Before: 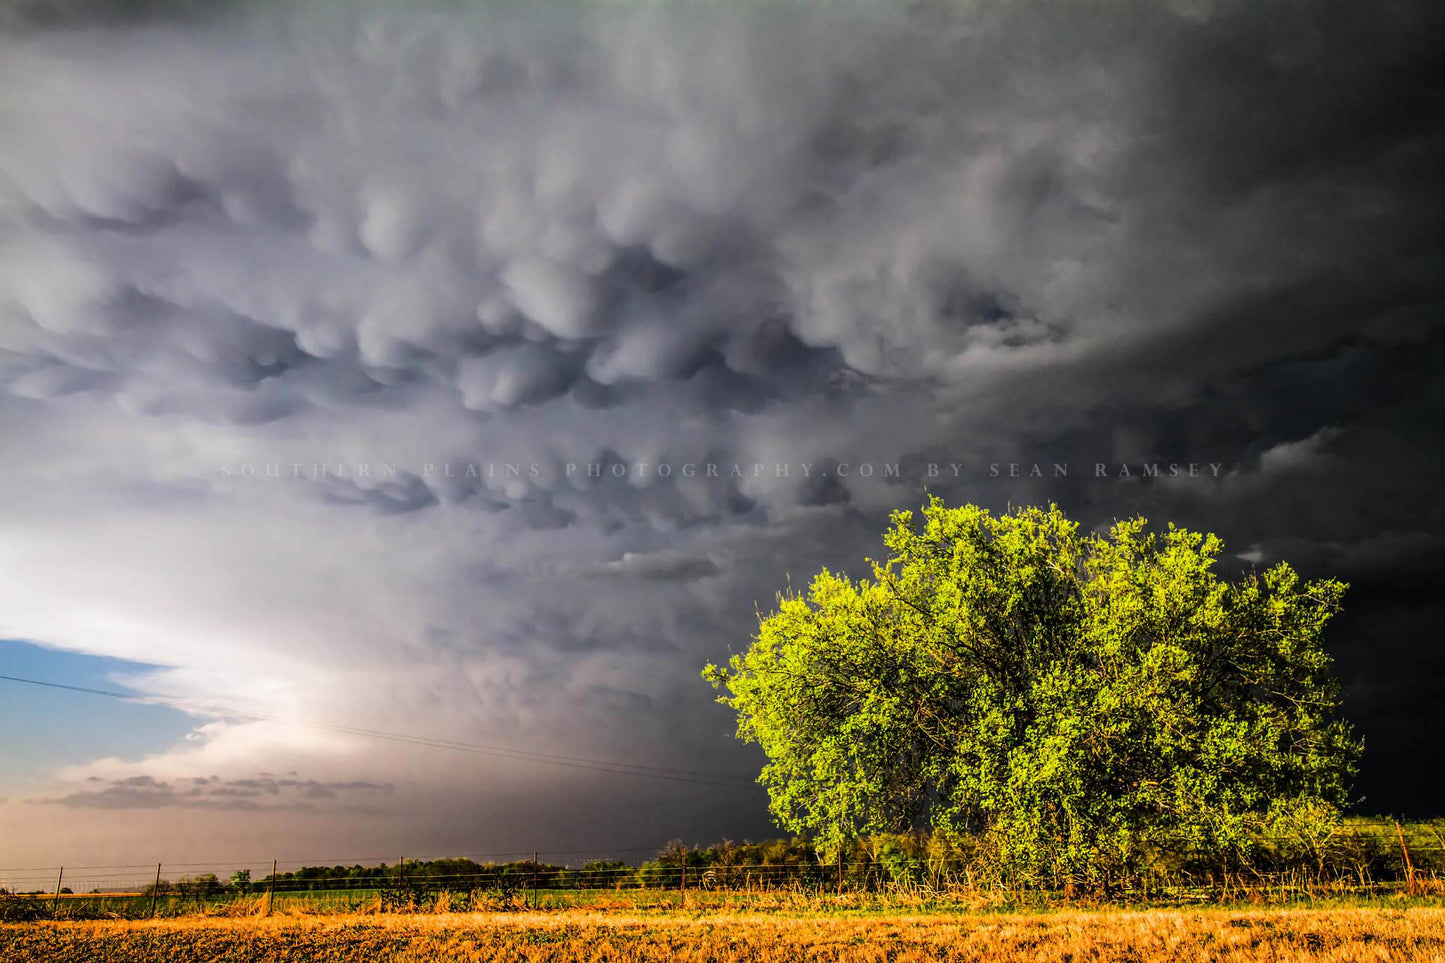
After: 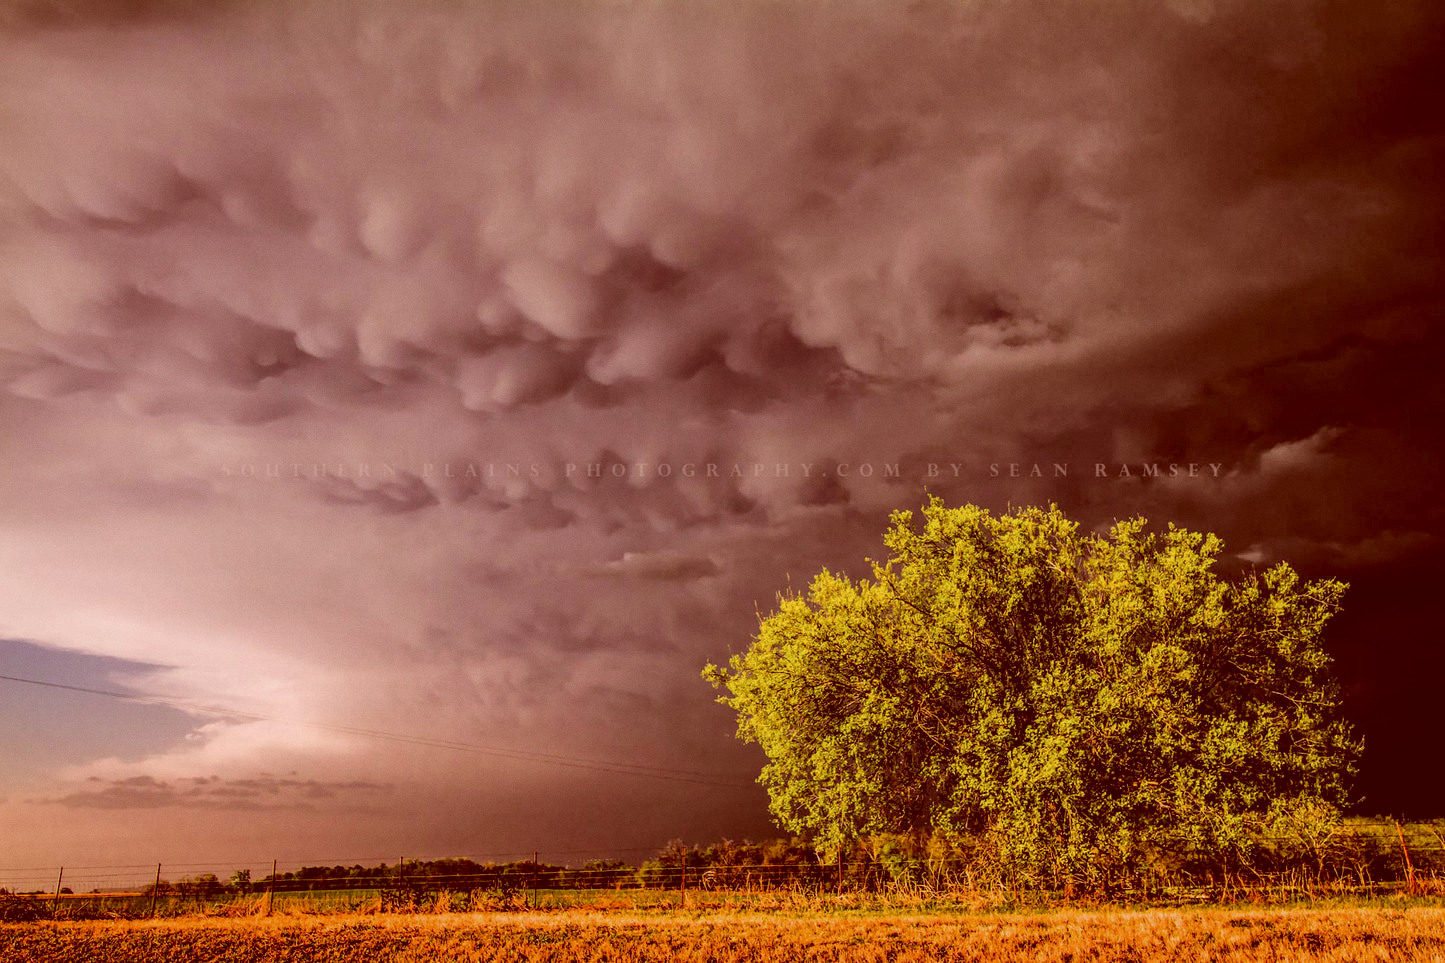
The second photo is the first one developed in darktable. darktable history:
tone equalizer: -8 EV 0.25 EV, -7 EV 0.417 EV, -6 EV 0.417 EV, -5 EV 0.25 EV, -3 EV -0.25 EV, -2 EV -0.417 EV, -1 EV -0.417 EV, +0 EV -0.25 EV, edges refinement/feathering 500, mask exposure compensation -1.57 EV, preserve details guided filter
white balance: red 1.004, blue 1.024
grain: coarseness 0.09 ISO, strength 10%
color correction: highlights a* 9.03, highlights b* 8.71, shadows a* 40, shadows b* 40, saturation 0.8
